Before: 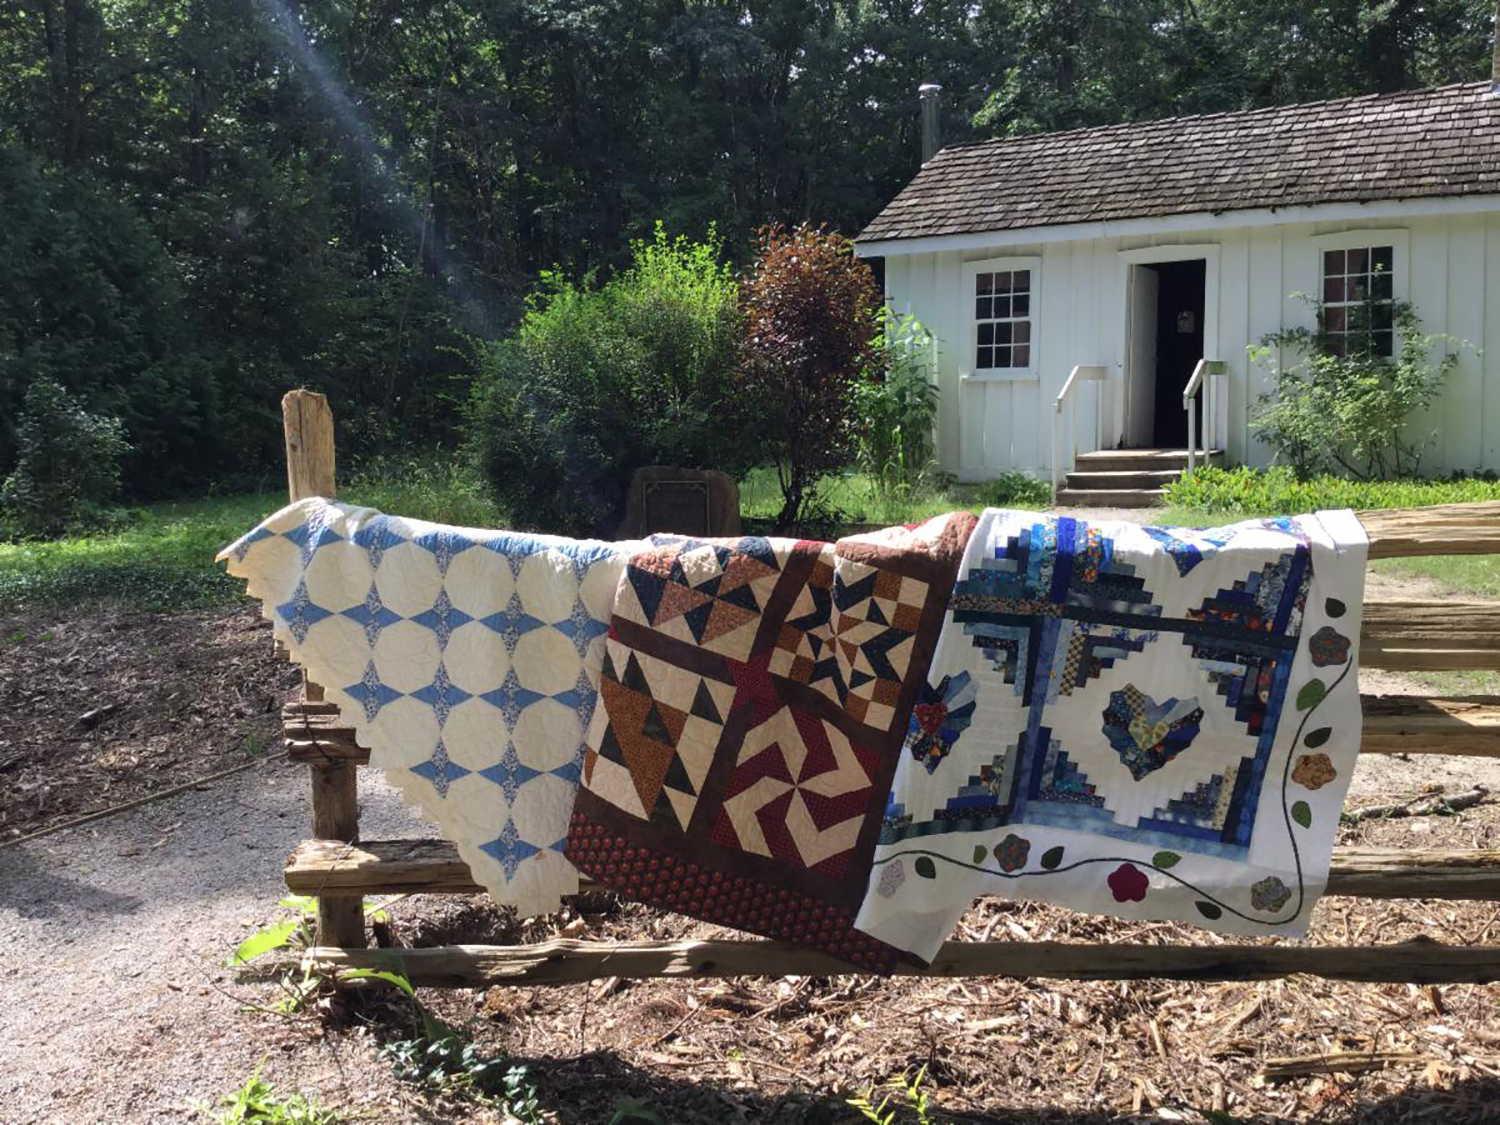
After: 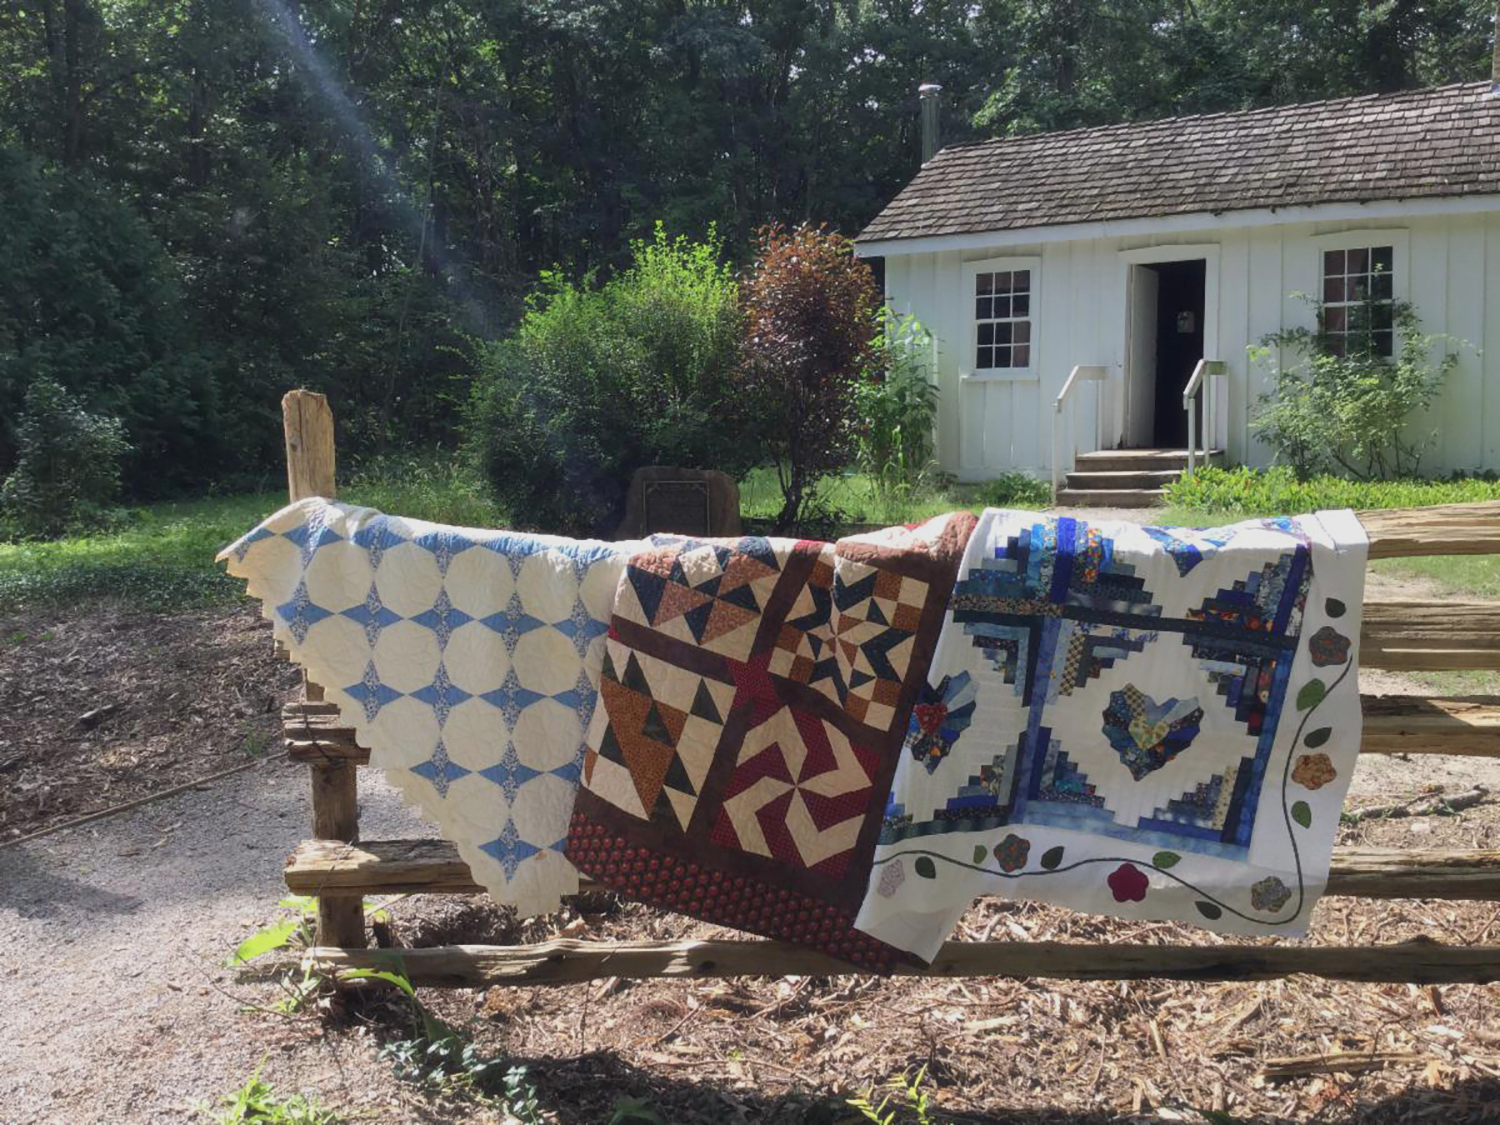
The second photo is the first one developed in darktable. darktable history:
haze removal: strength -0.05
color balance rgb: perceptual saturation grading › global saturation -0.31%, global vibrance -8%, contrast -13%, saturation formula JzAzBz (2021)
